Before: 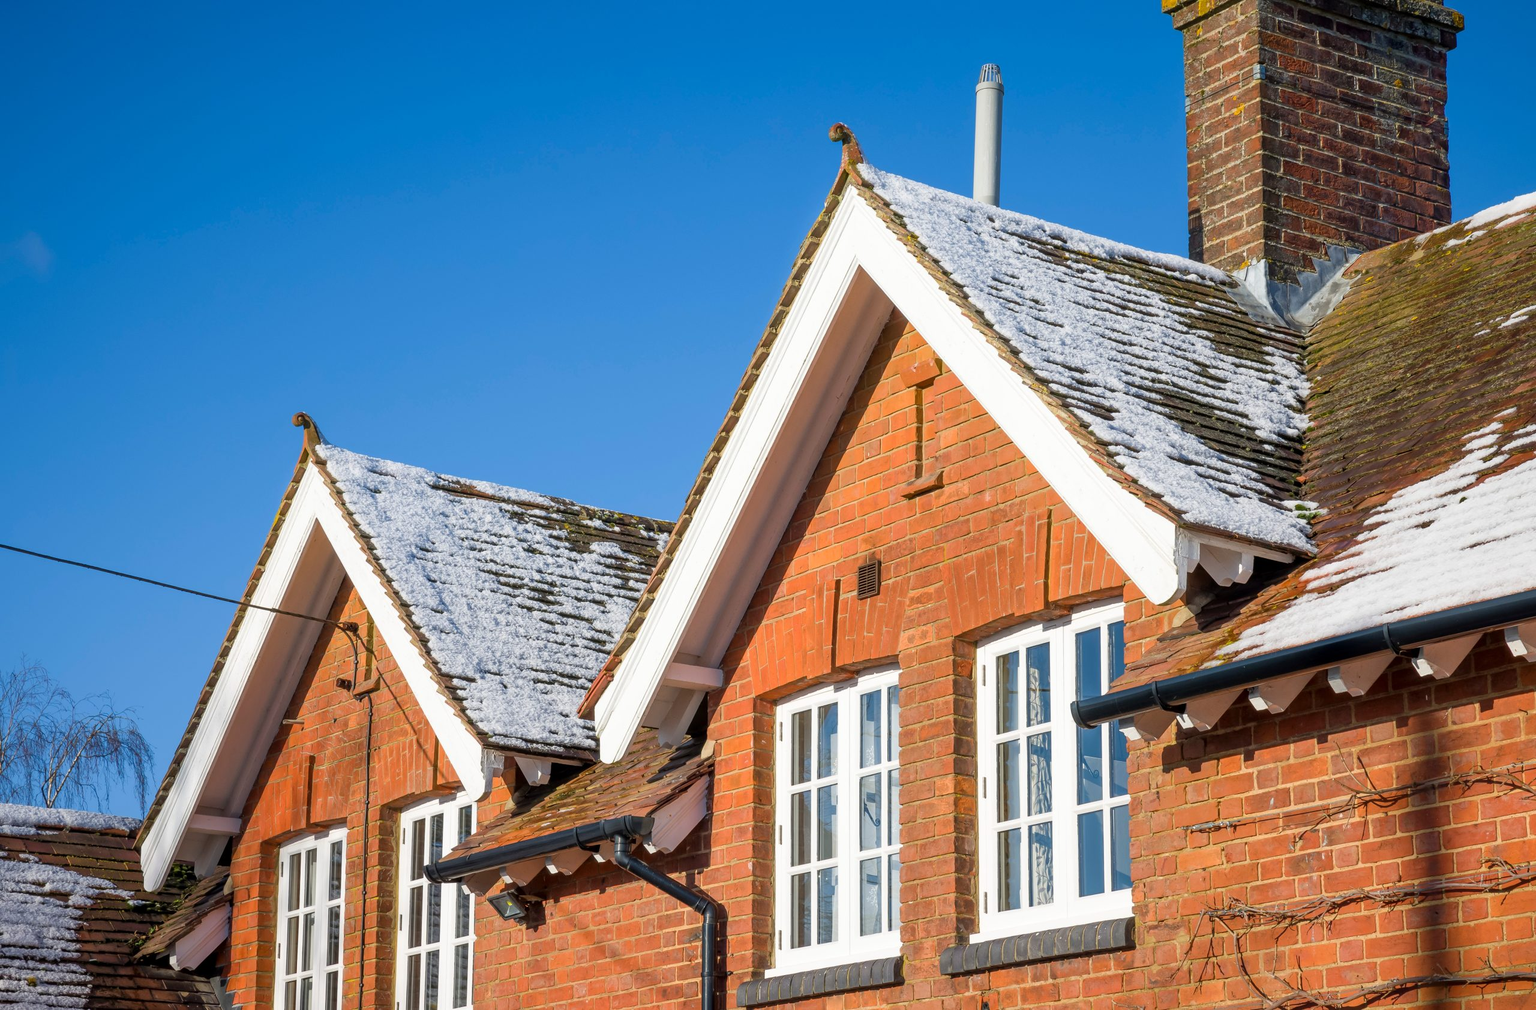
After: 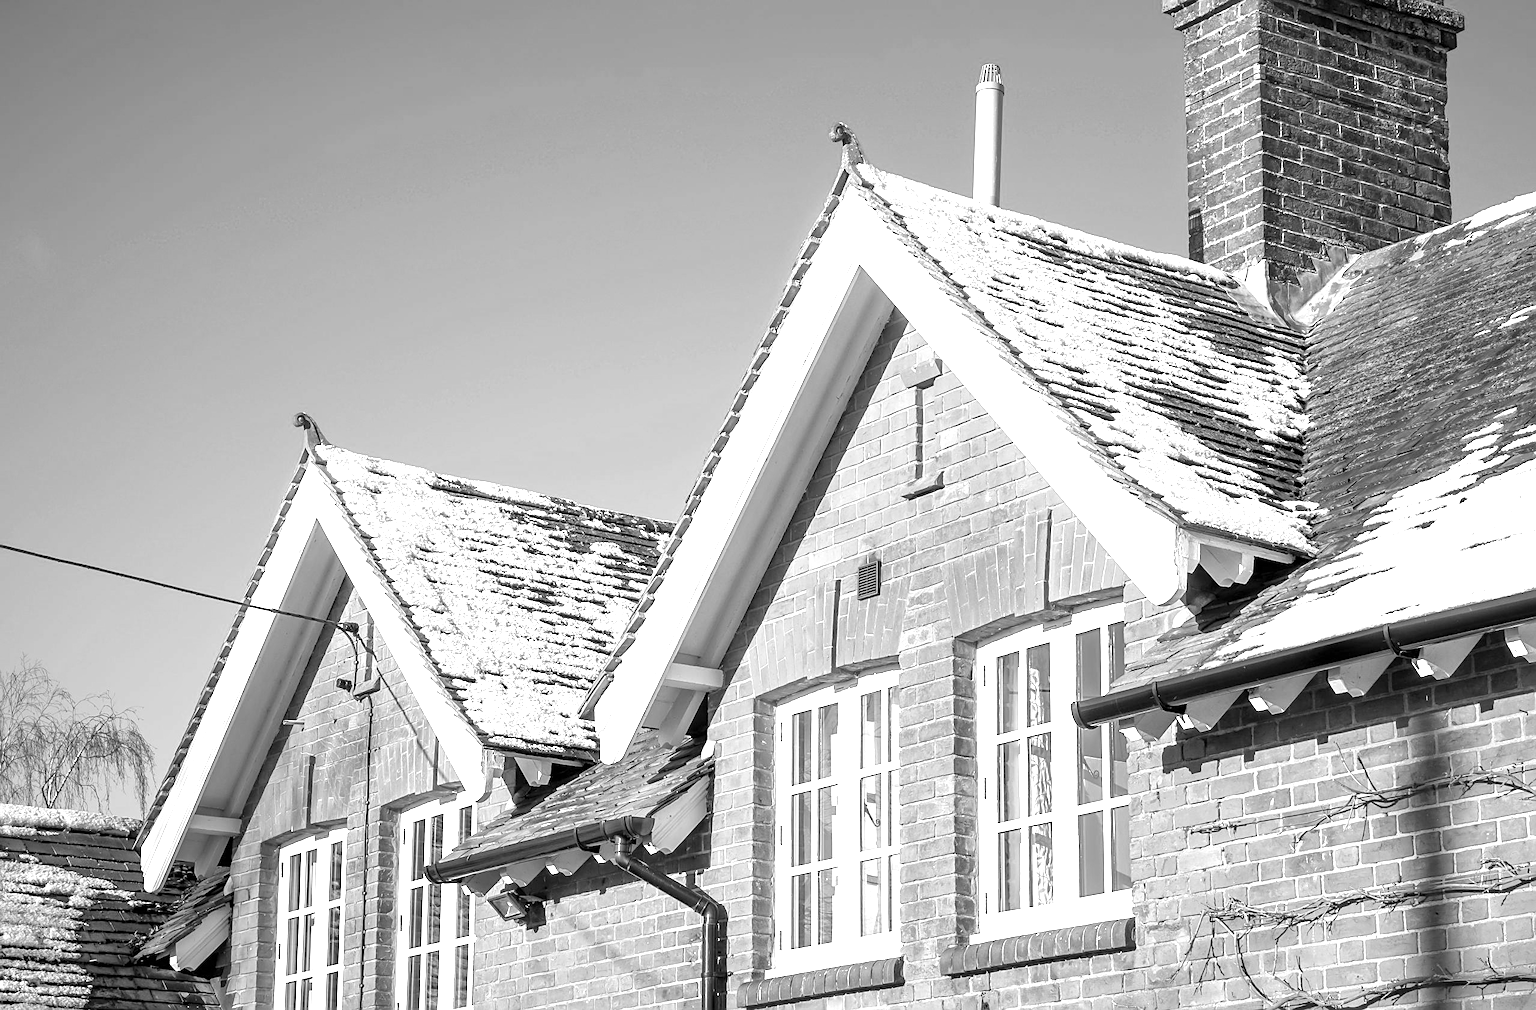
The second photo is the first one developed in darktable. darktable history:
sharpen: on, module defaults
exposure: exposure 1.223 EV, compensate highlight preservation false
monochrome: on, module defaults
